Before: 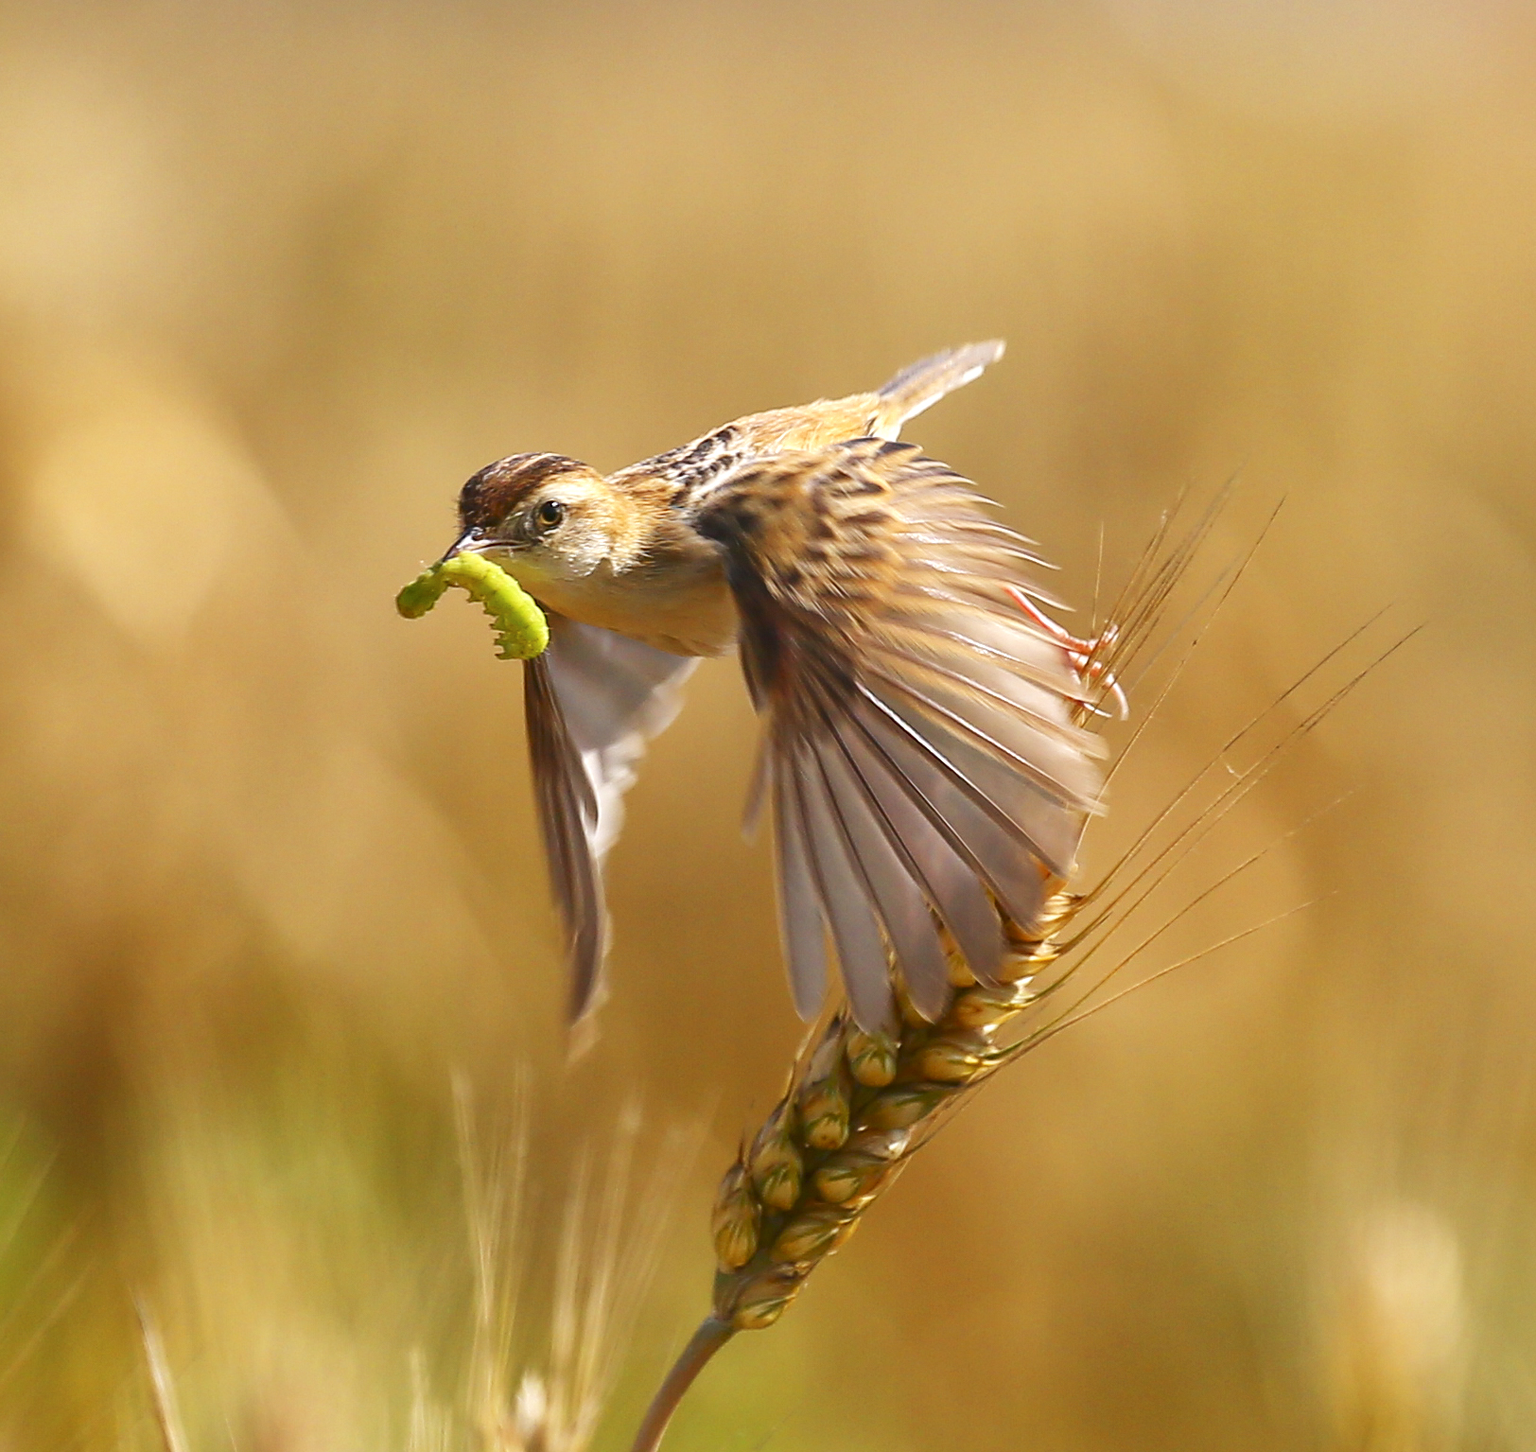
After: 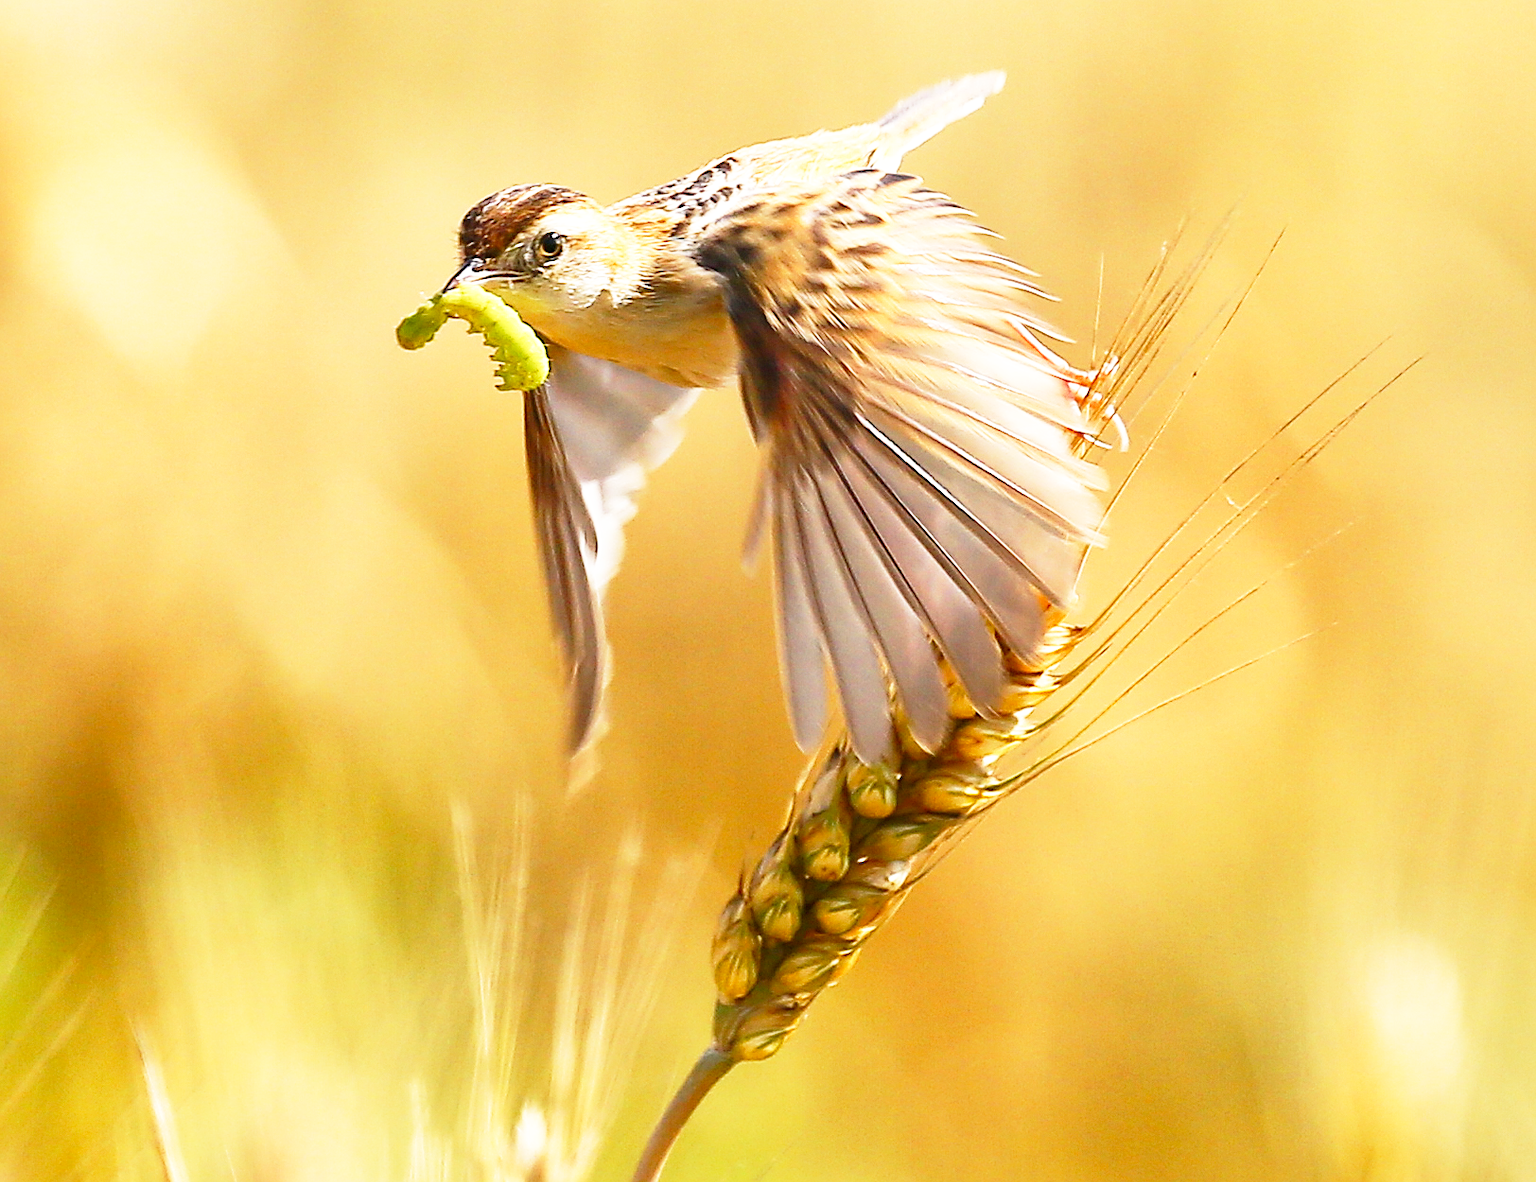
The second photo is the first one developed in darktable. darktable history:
crop and rotate: top 18.507%
sharpen: on, module defaults
base curve: curves: ch0 [(0, 0) (0.012, 0.01) (0.073, 0.168) (0.31, 0.711) (0.645, 0.957) (1, 1)], preserve colors none
